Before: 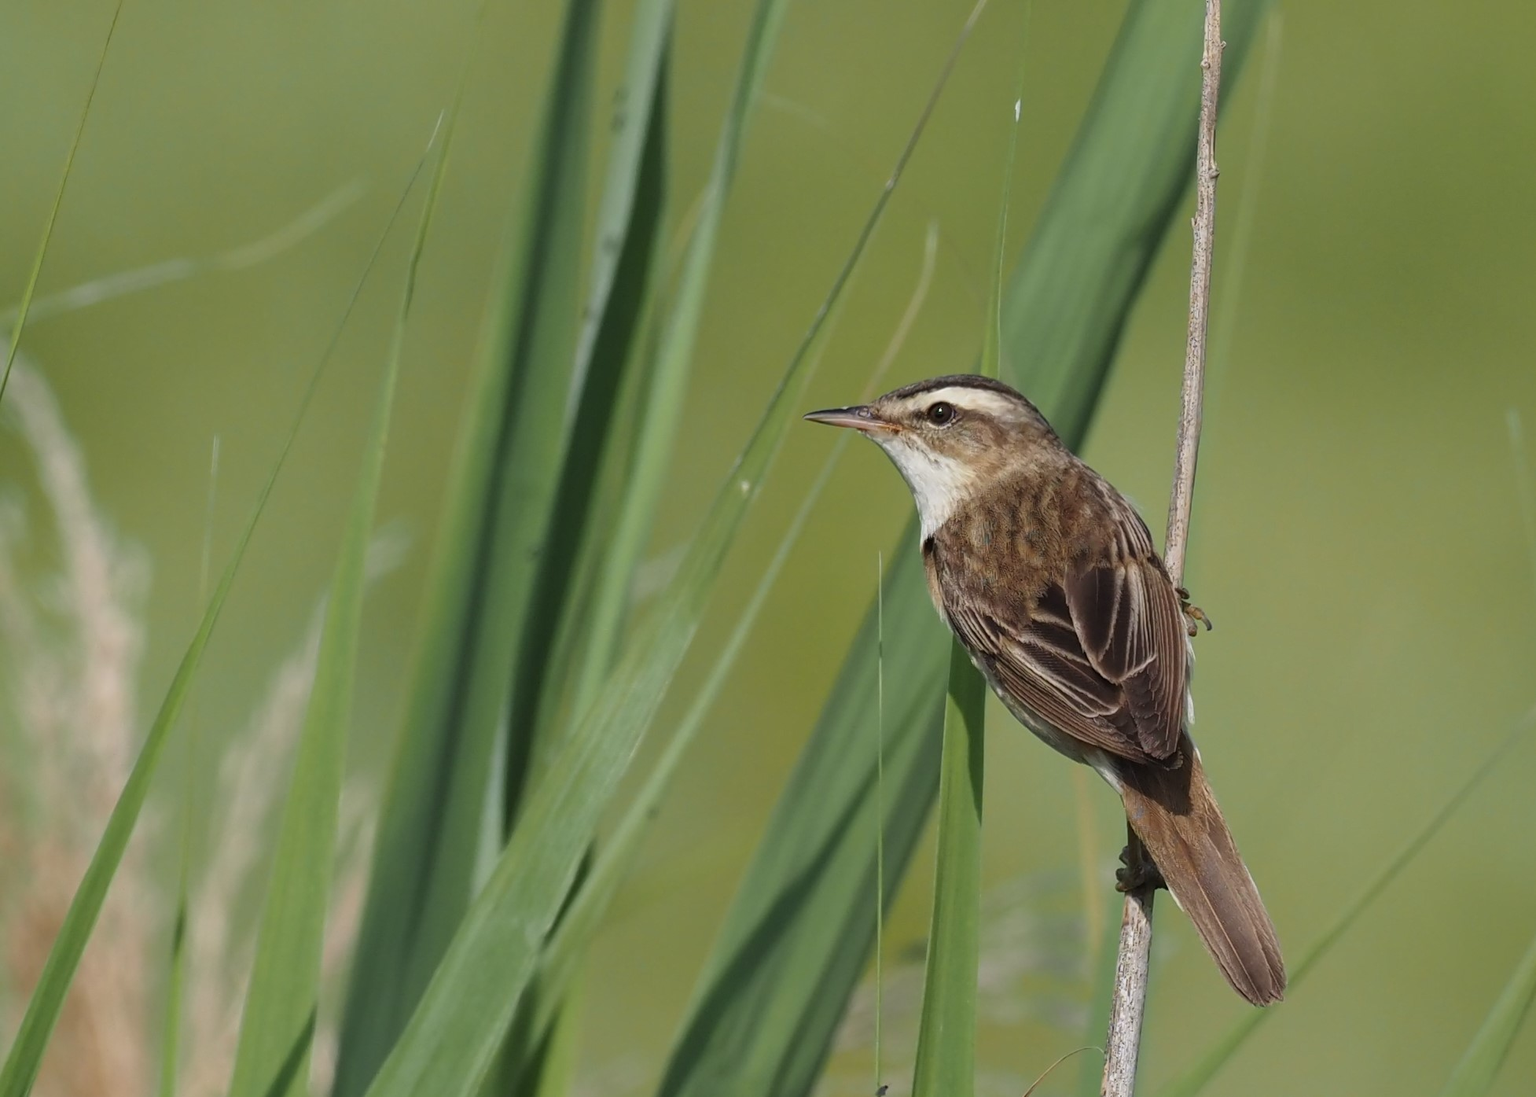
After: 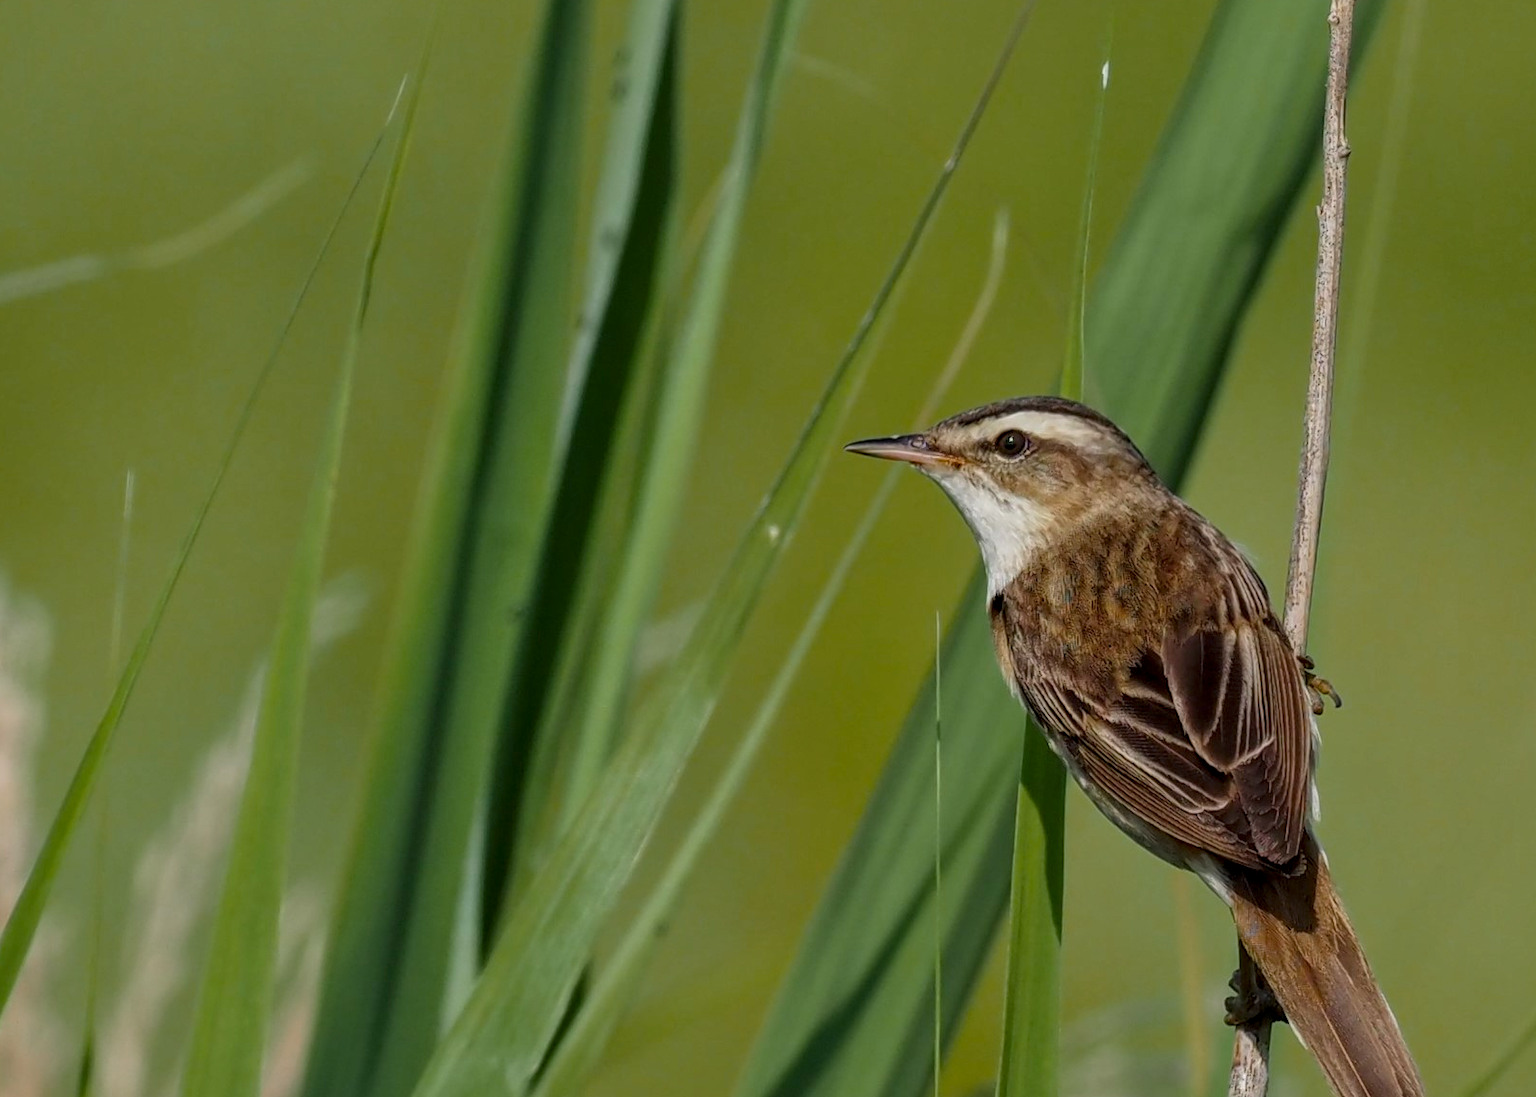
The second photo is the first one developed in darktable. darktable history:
crop and rotate: left 7.196%, top 4.574%, right 10.605%, bottom 13.178%
local contrast: detail 150%
color zones: curves: ch0 [(0, 0.5) (0.143, 0.5) (0.286, 0.456) (0.429, 0.5) (0.571, 0.5) (0.714, 0.5) (0.857, 0.5) (1, 0.5)]; ch1 [(0, 0.5) (0.143, 0.5) (0.286, 0.422) (0.429, 0.5) (0.571, 0.5) (0.714, 0.5) (0.857, 0.5) (1, 0.5)]
color balance rgb: perceptual saturation grading › global saturation 40%, global vibrance 15%
tone equalizer: -8 EV 0.25 EV, -7 EV 0.417 EV, -6 EV 0.417 EV, -5 EV 0.25 EV, -3 EV -0.25 EV, -2 EV -0.417 EV, -1 EV -0.417 EV, +0 EV -0.25 EV, edges refinement/feathering 500, mask exposure compensation -1.57 EV, preserve details guided filter
